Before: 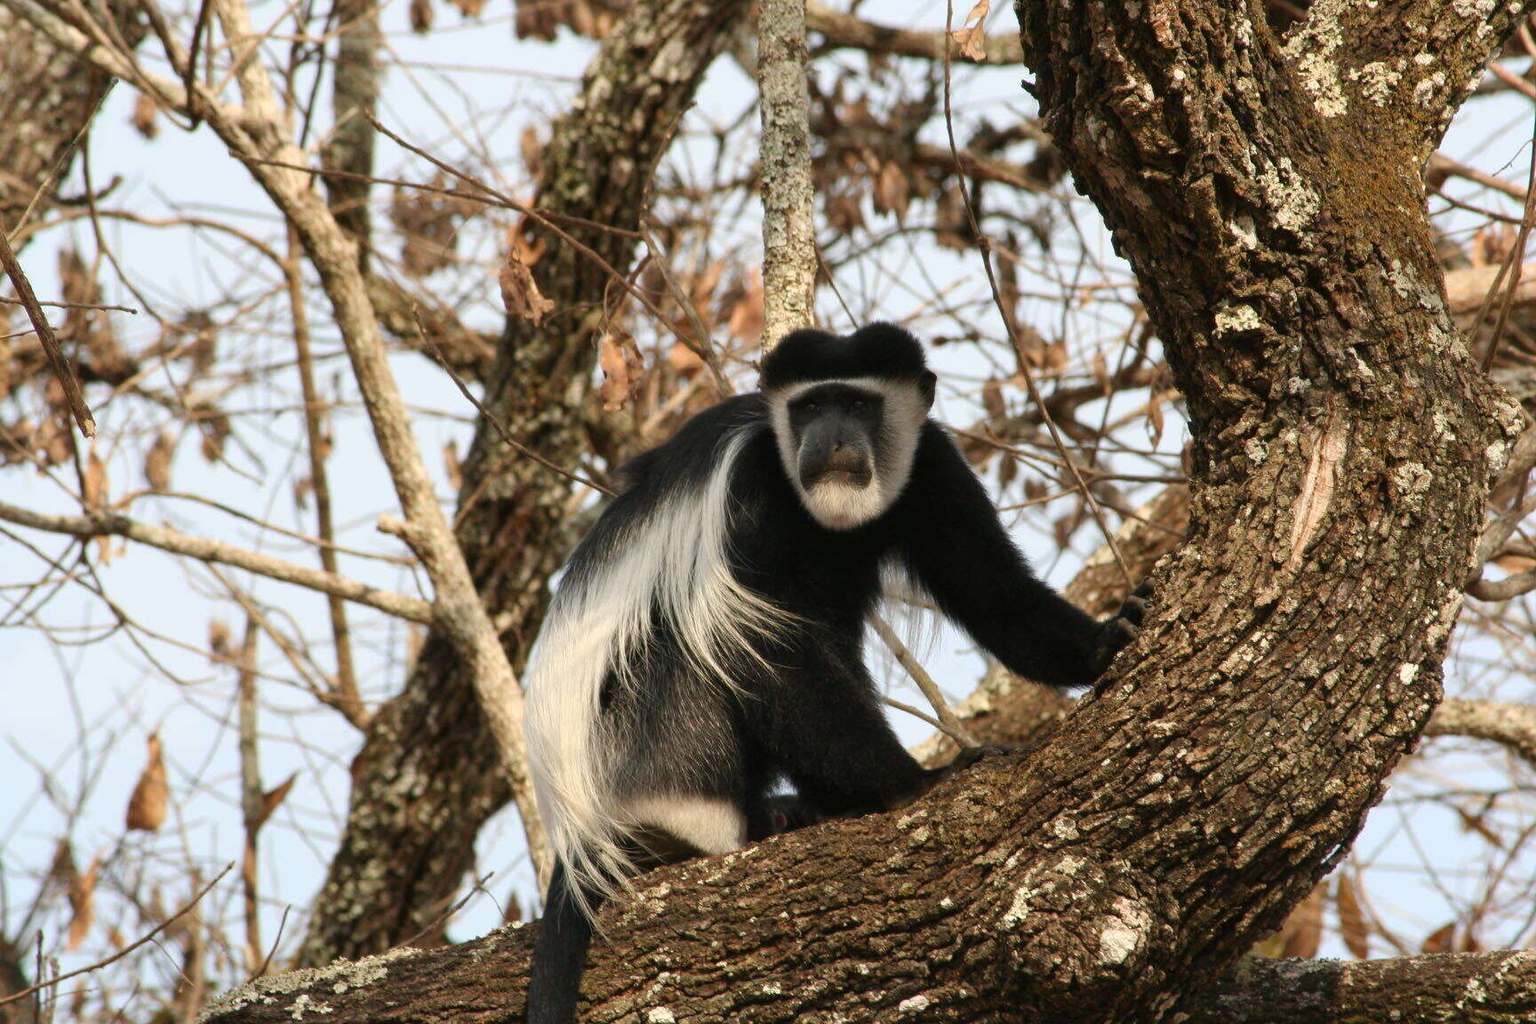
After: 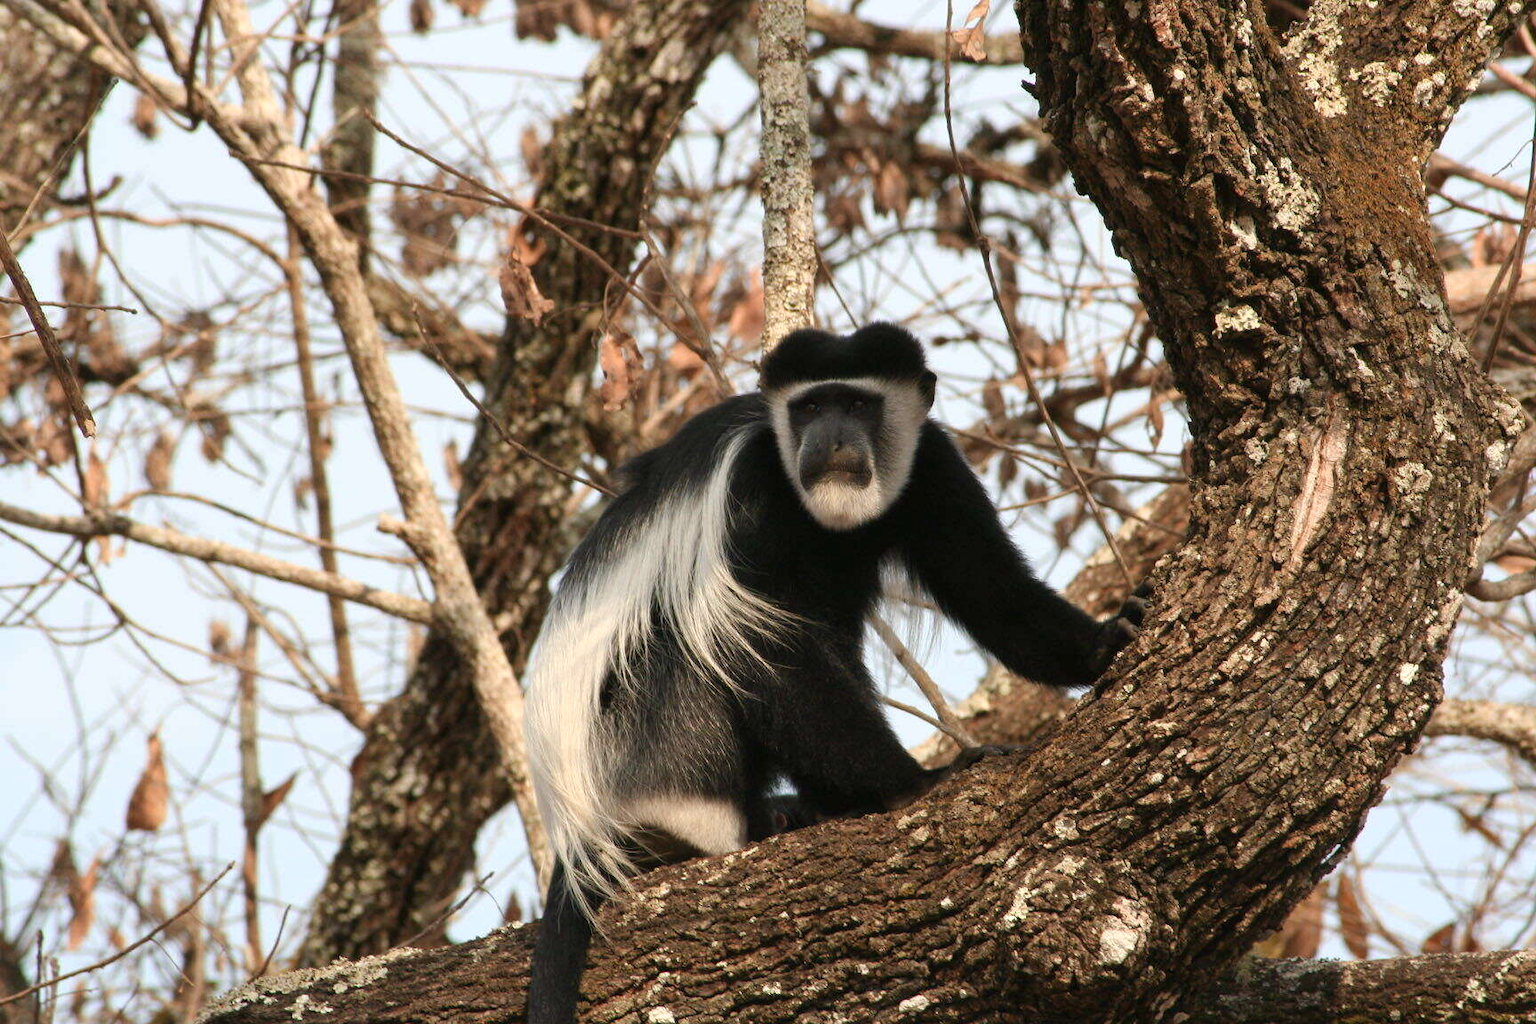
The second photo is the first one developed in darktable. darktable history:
color zones: curves: ch1 [(0, 0.455) (0.063, 0.455) (0.286, 0.495) (0.429, 0.5) (0.571, 0.5) (0.714, 0.5) (0.857, 0.5) (1, 0.455)]; ch2 [(0, 0.532) (0.063, 0.521) (0.233, 0.447) (0.429, 0.489) (0.571, 0.5) (0.714, 0.5) (0.857, 0.5) (1, 0.532)]
exposure: exposure 0.081 EV, compensate highlight preservation false
